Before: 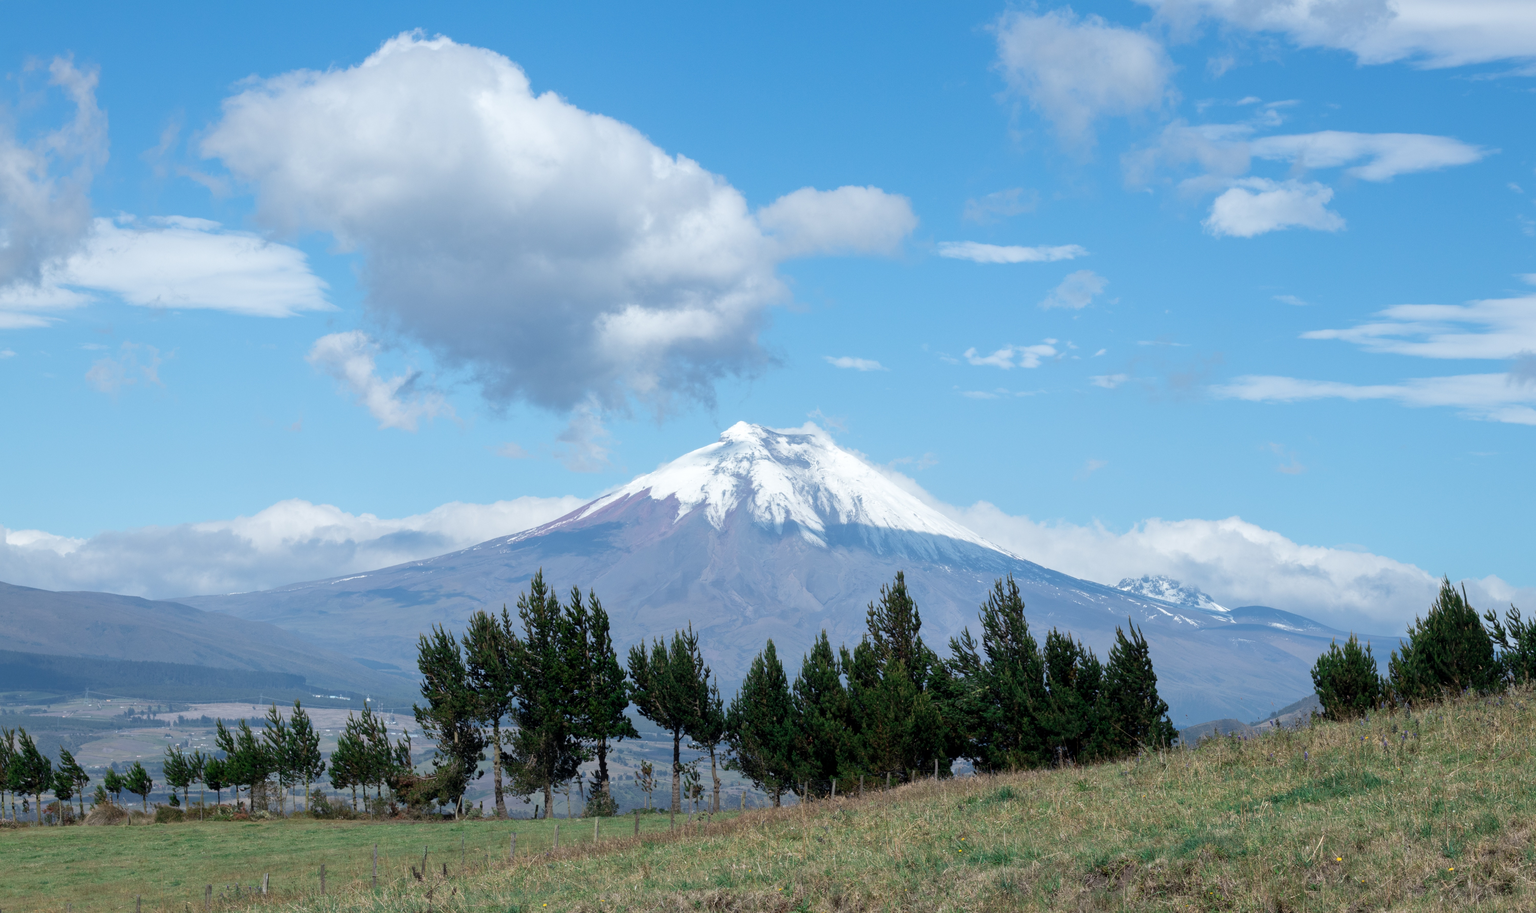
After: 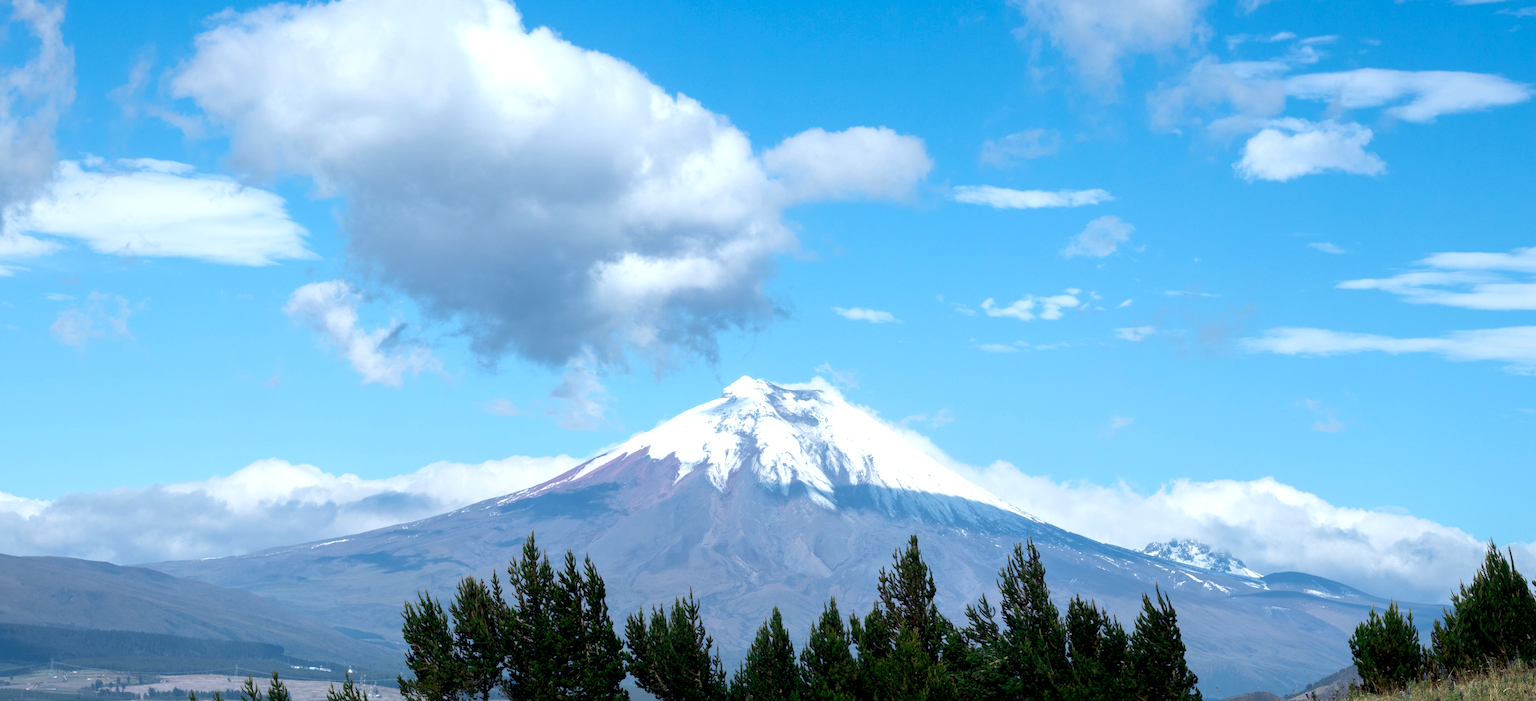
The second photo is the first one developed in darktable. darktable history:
crop: left 2.485%, top 7.313%, right 3.128%, bottom 20.134%
color balance rgb: global offset › luminance -0.505%, perceptual saturation grading › global saturation 25.014%, perceptual brilliance grading › global brilliance -17.77%, perceptual brilliance grading › highlights 29.032%
